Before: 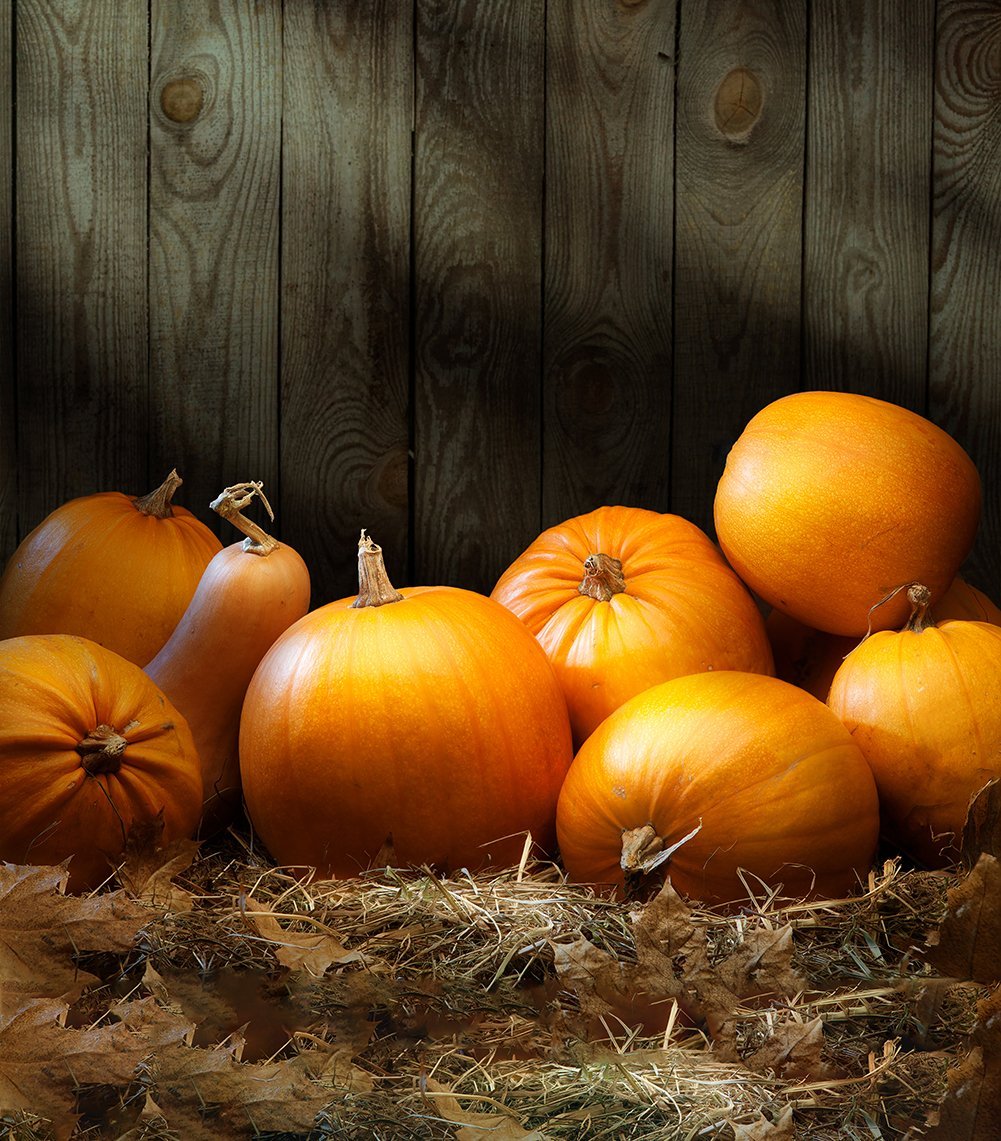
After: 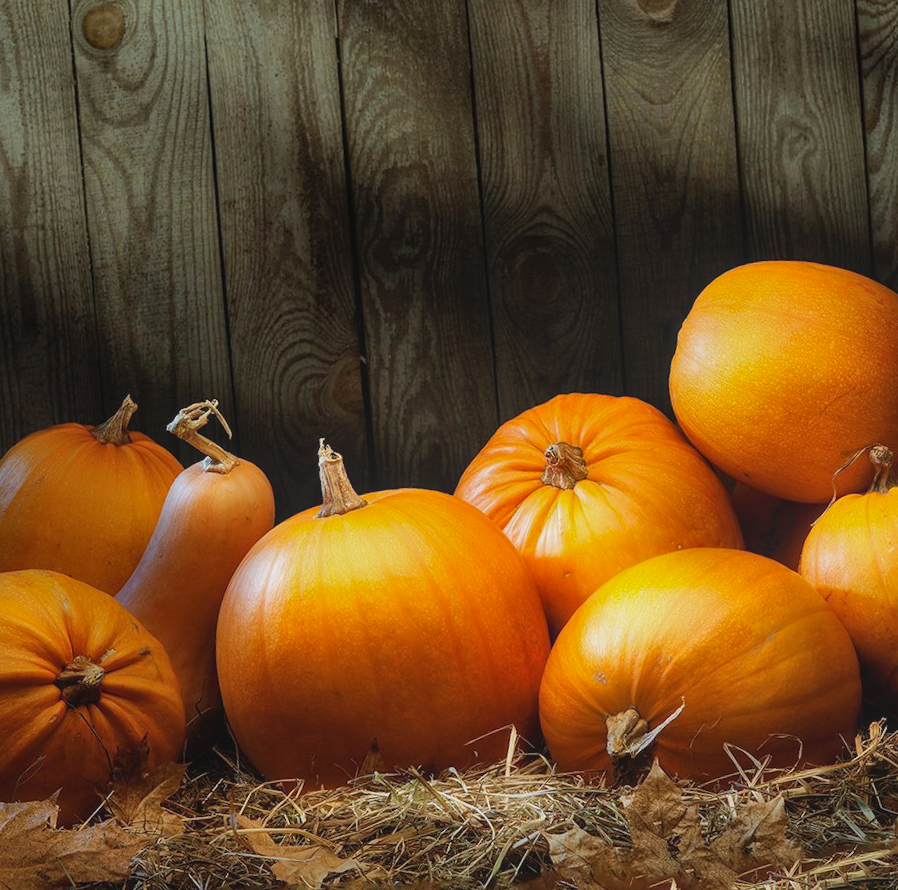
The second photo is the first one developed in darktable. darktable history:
rotate and perspective: rotation -4.98°, automatic cropping off
crop: left 7.856%, top 11.836%, right 10.12%, bottom 15.387%
shadows and highlights: shadows 37.27, highlights -28.18, soften with gaussian
local contrast: highlights 48%, shadows 0%, detail 100%
